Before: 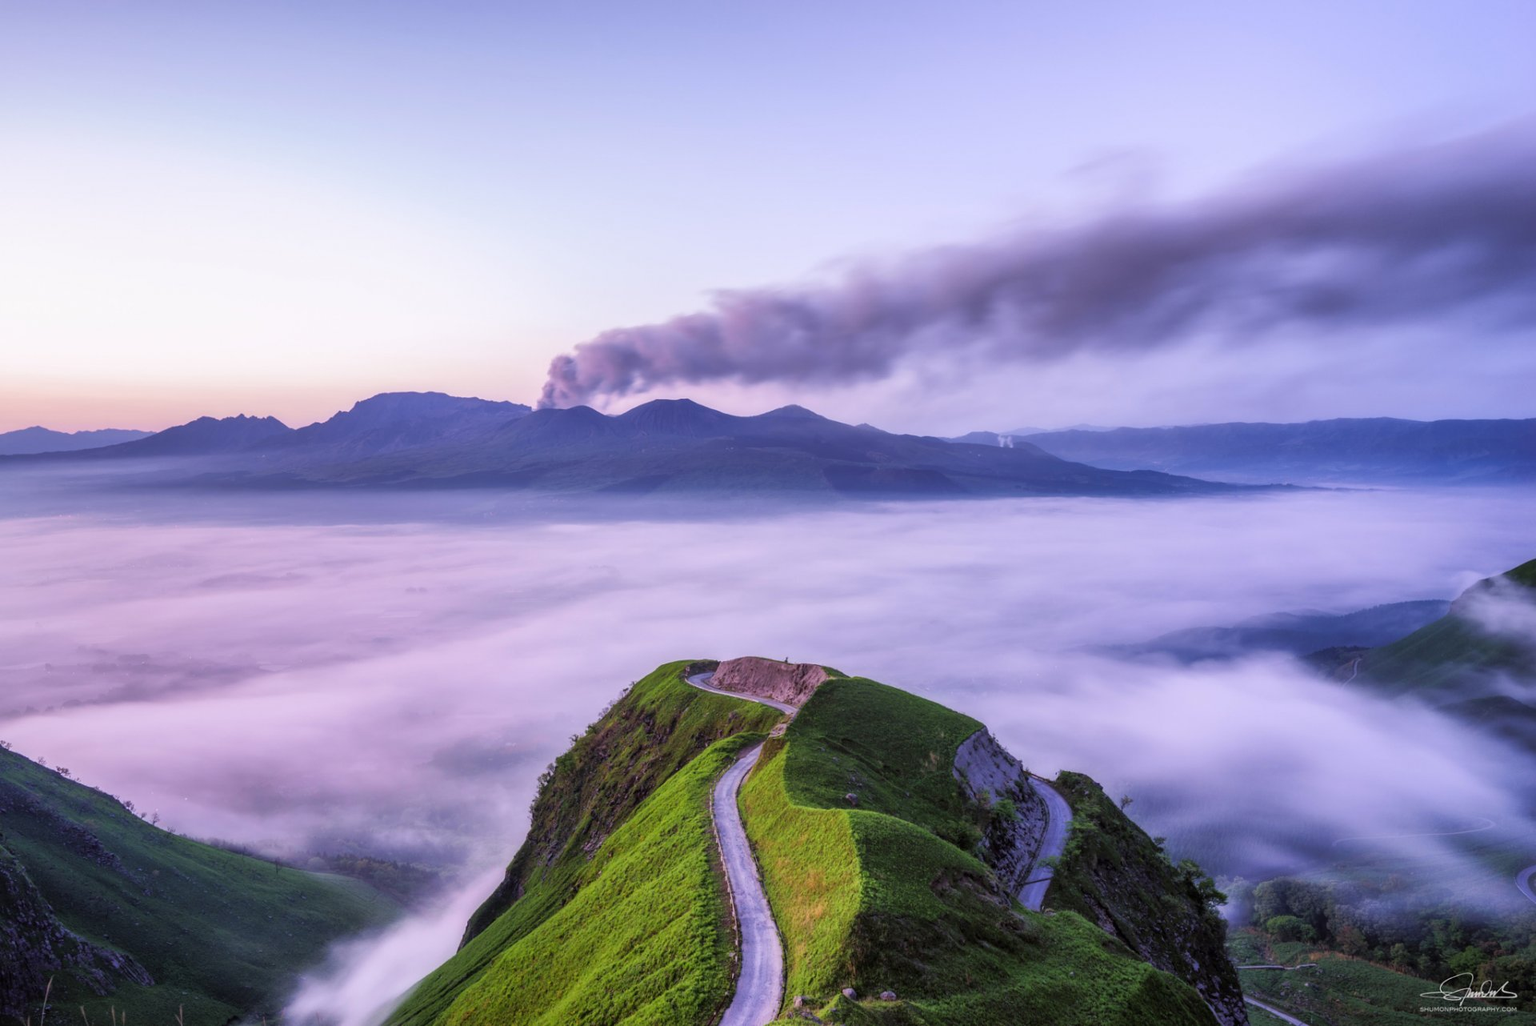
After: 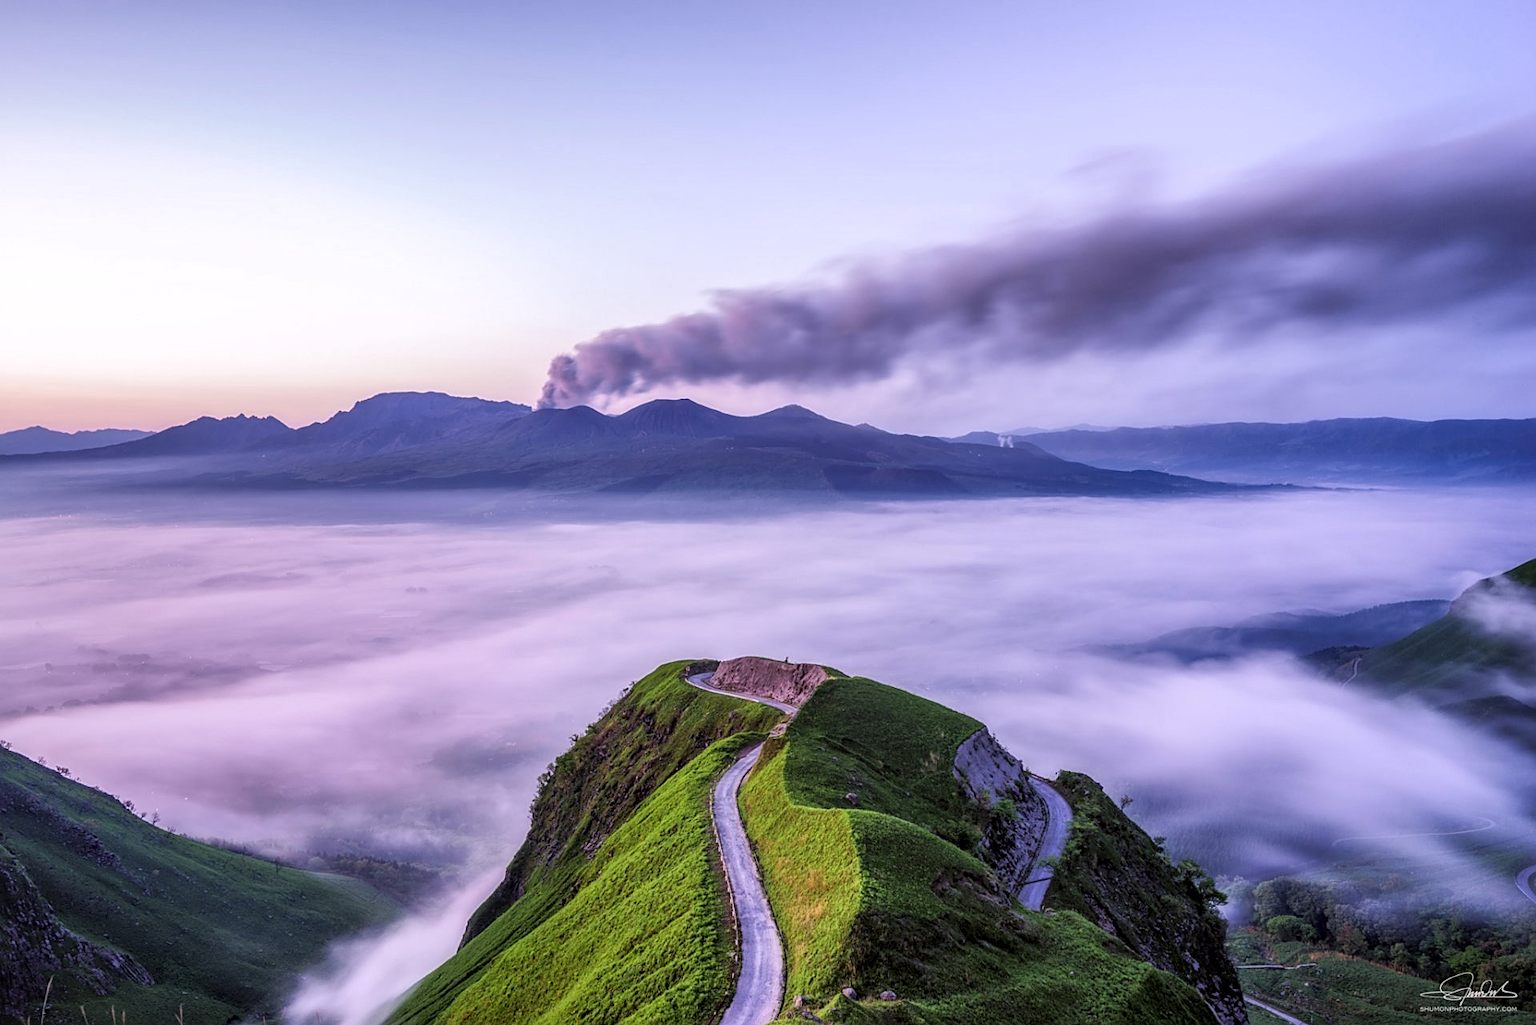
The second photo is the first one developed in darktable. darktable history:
sharpen: on, module defaults
local contrast: detail 130%
